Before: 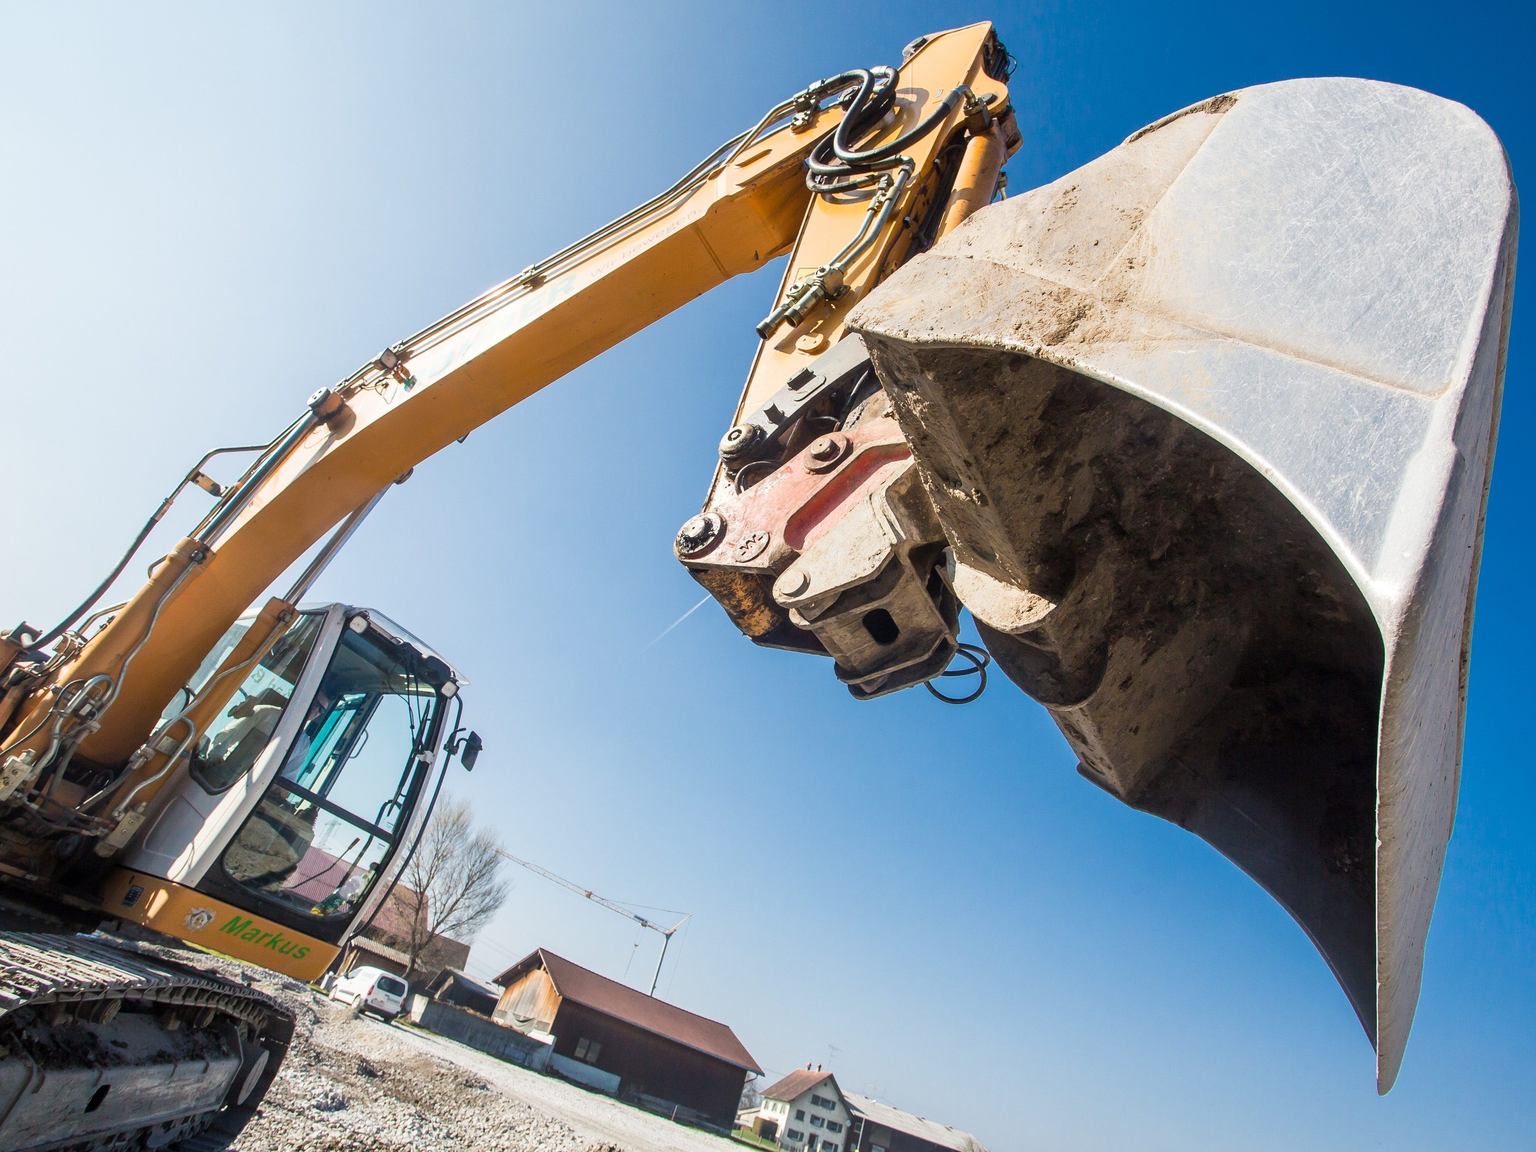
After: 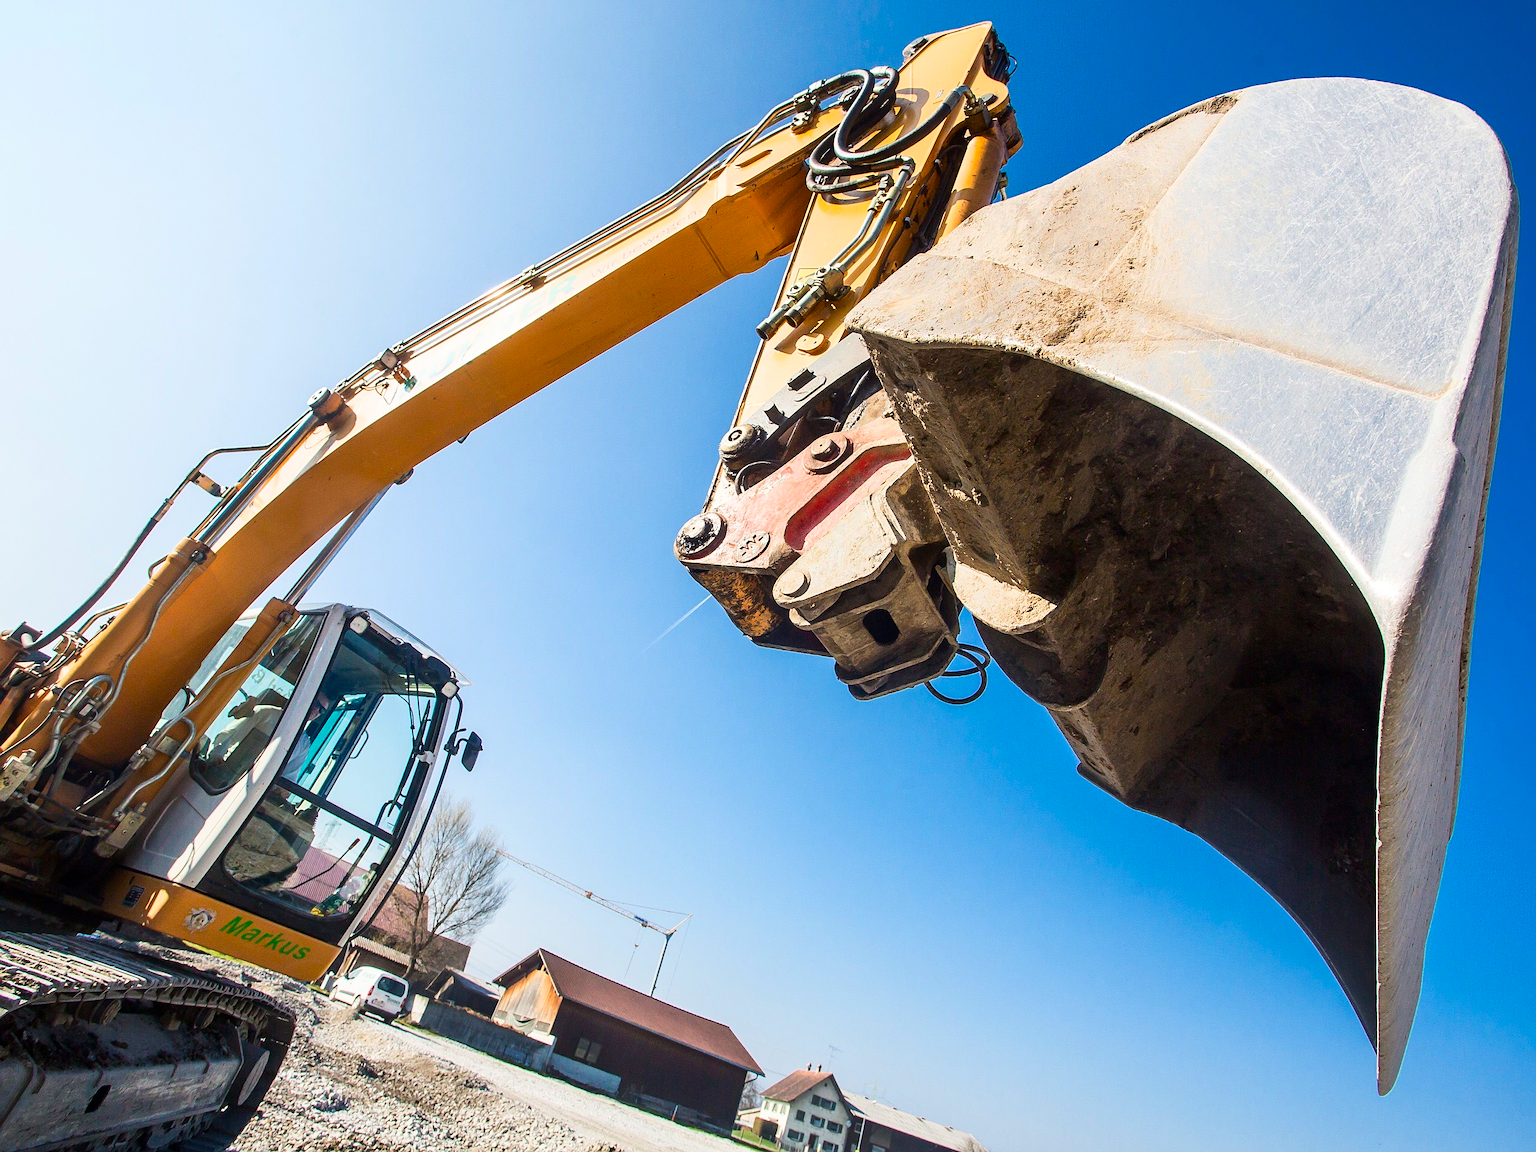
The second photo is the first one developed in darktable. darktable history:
sharpen: on, module defaults
contrast brightness saturation: contrast 0.16, saturation 0.32
